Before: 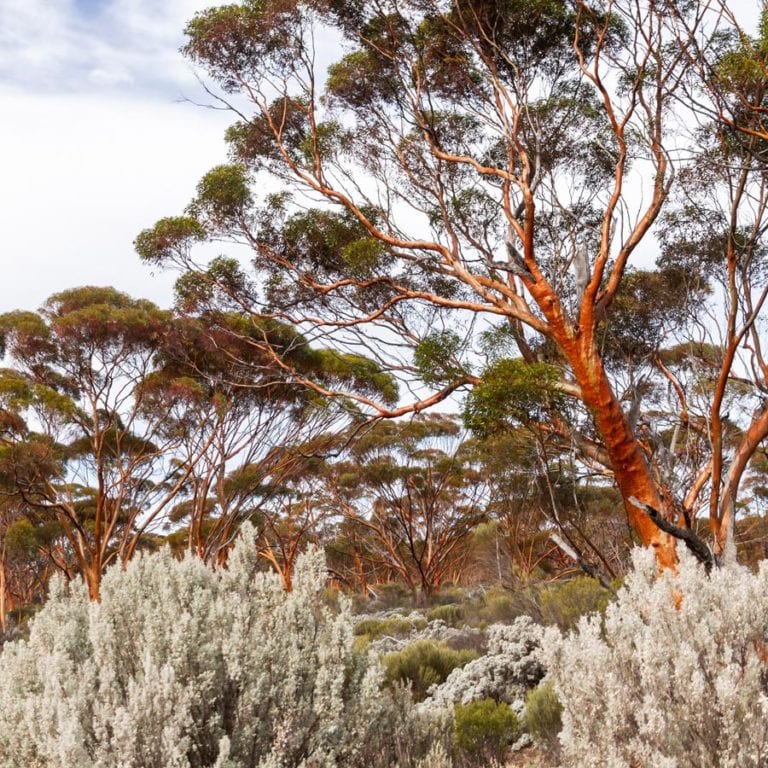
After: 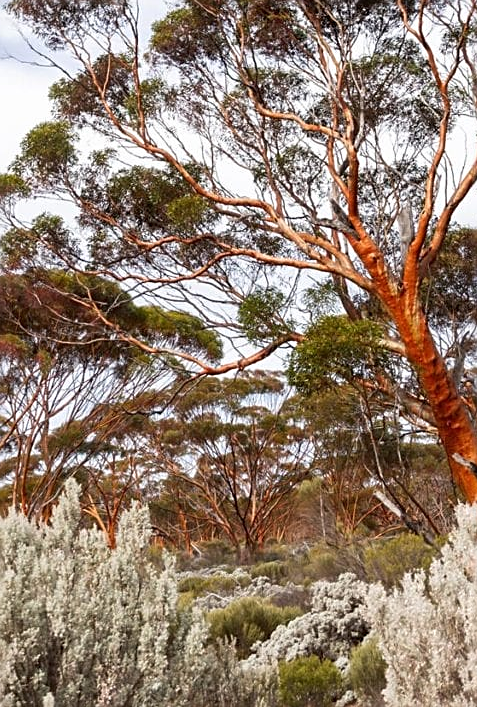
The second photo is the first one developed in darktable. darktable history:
crop and rotate: left 22.99%, top 5.646%, right 14.875%, bottom 2.259%
sharpen: on, module defaults
